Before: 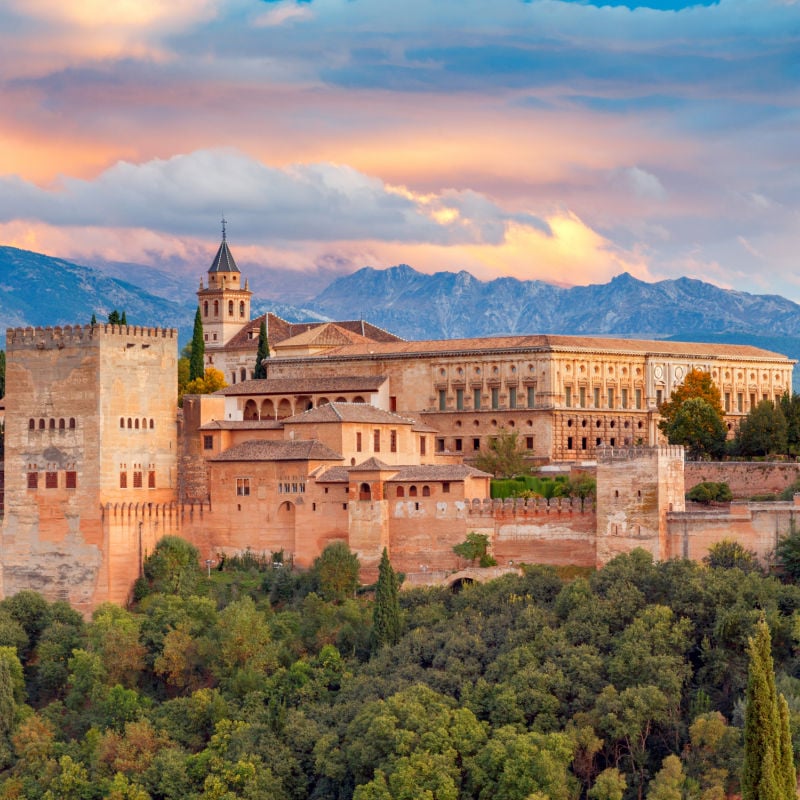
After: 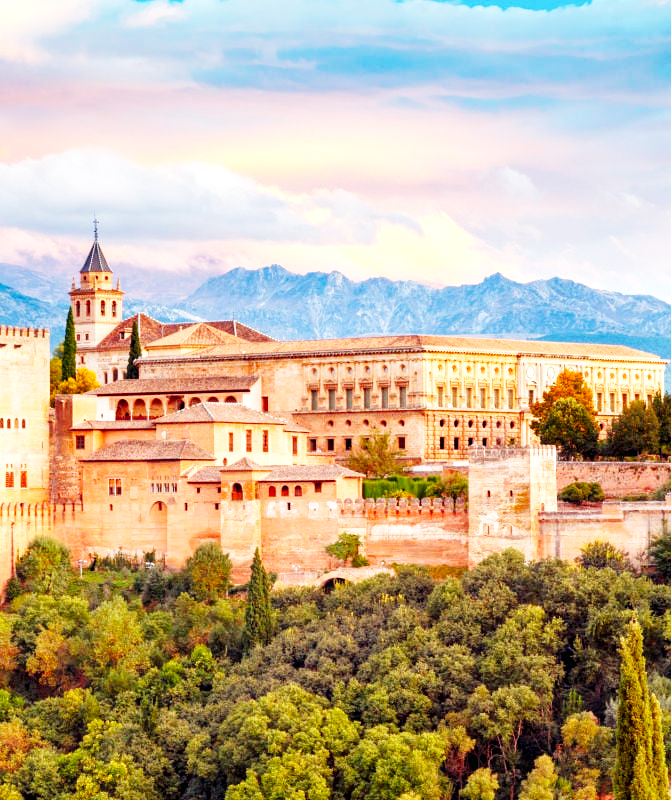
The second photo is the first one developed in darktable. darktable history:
local contrast: highlights 104%, shadows 98%, detail 119%, midtone range 0.2
color balance rgb: shadows lift › chroma 4.642%, shadows lift › hue 26.04°, perceptual saturation grading › global saturation 8.476%
crop: left 16.09%
base curve: curves: ch0 [(0, 0.003) (0.001, 0.002) (0.006, 0.004) (0.02, 0.022) (0.048, 0.086) (0.094, 0.234) (0.162, 0.431) (0.258, 0.629) (0.385, 0.8) (0.548, 0.918) (0.751, 0.988) (1, 1)], preserve colors none
